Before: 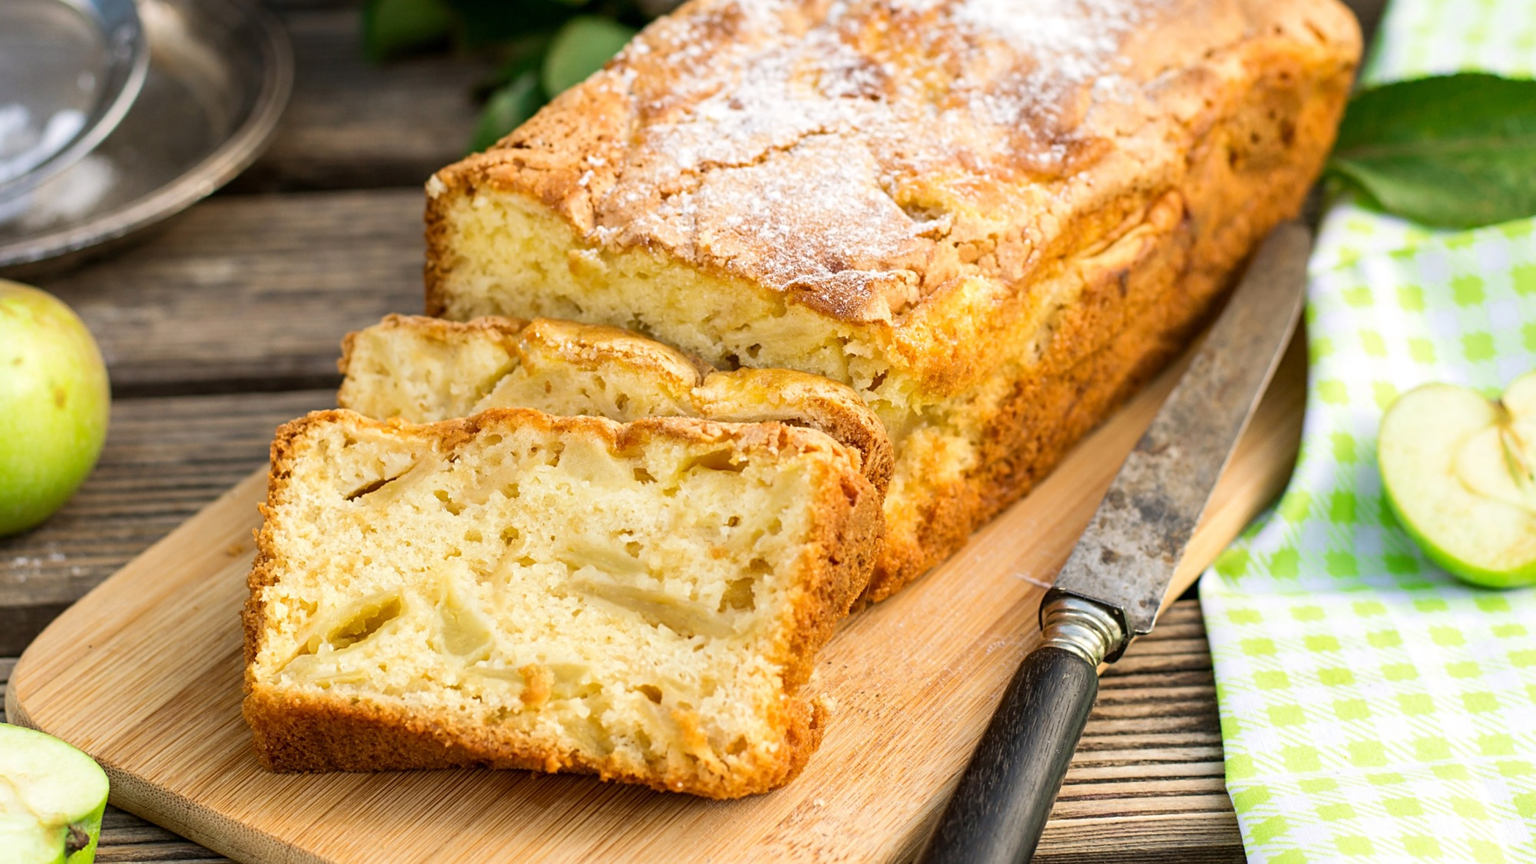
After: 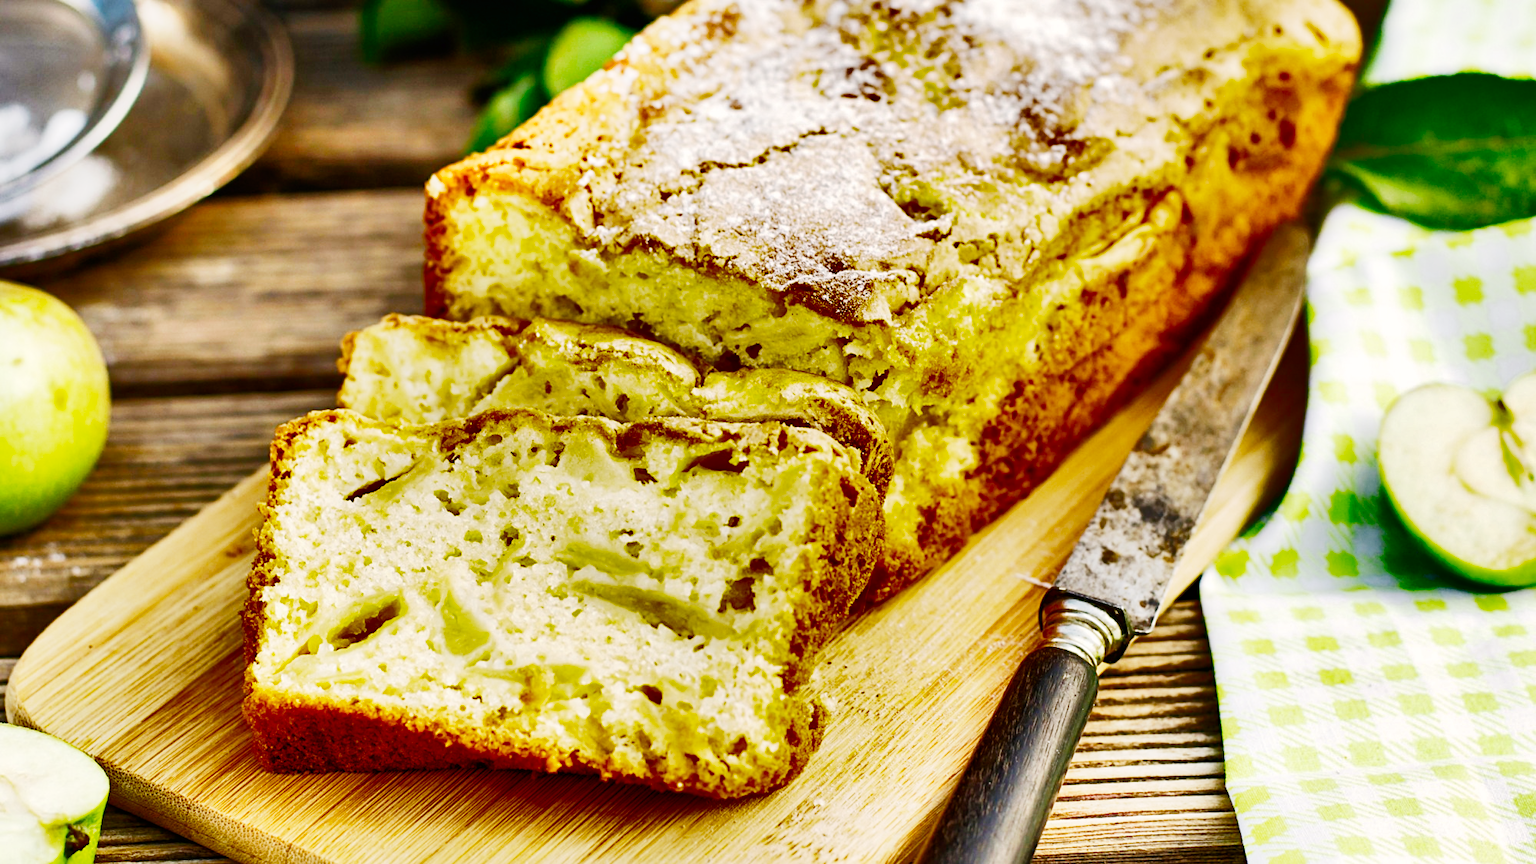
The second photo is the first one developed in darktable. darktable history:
color balance rgb: highlights gain › chroma 1.115%, highlights gain › hue 70.28°, perceptual saturation grading › global saturation 20%, perceptual saturation grading › highlights -25.175%, perceptual saturation grading › shadows 25.416%, global vibrance 9.418%
base curve: curves: ch0 [(0, 0) (0, 0.001) (0.001, 0.001) (0.004, 0.002) (0.007, 0.004) (0.015, 0.013) (0.033, 0.045) (0.052, 0.096) (0.075, 0.17) (0.099, 0.241) (0.163, 0.42) (0.219, 0.55) (0.259, 0.616) (0.327, 0.722) (0.365, 0.765) (0.522, 0.873) (0.547, 0.881) (0.689, 0.919) (0.826, 0.952) (1, 1)], preserve colors none
contrast brightness saturation: saturation 0.127
shadows and highlights: shadows 20.85, highlights -81.29, soften with gaussian
